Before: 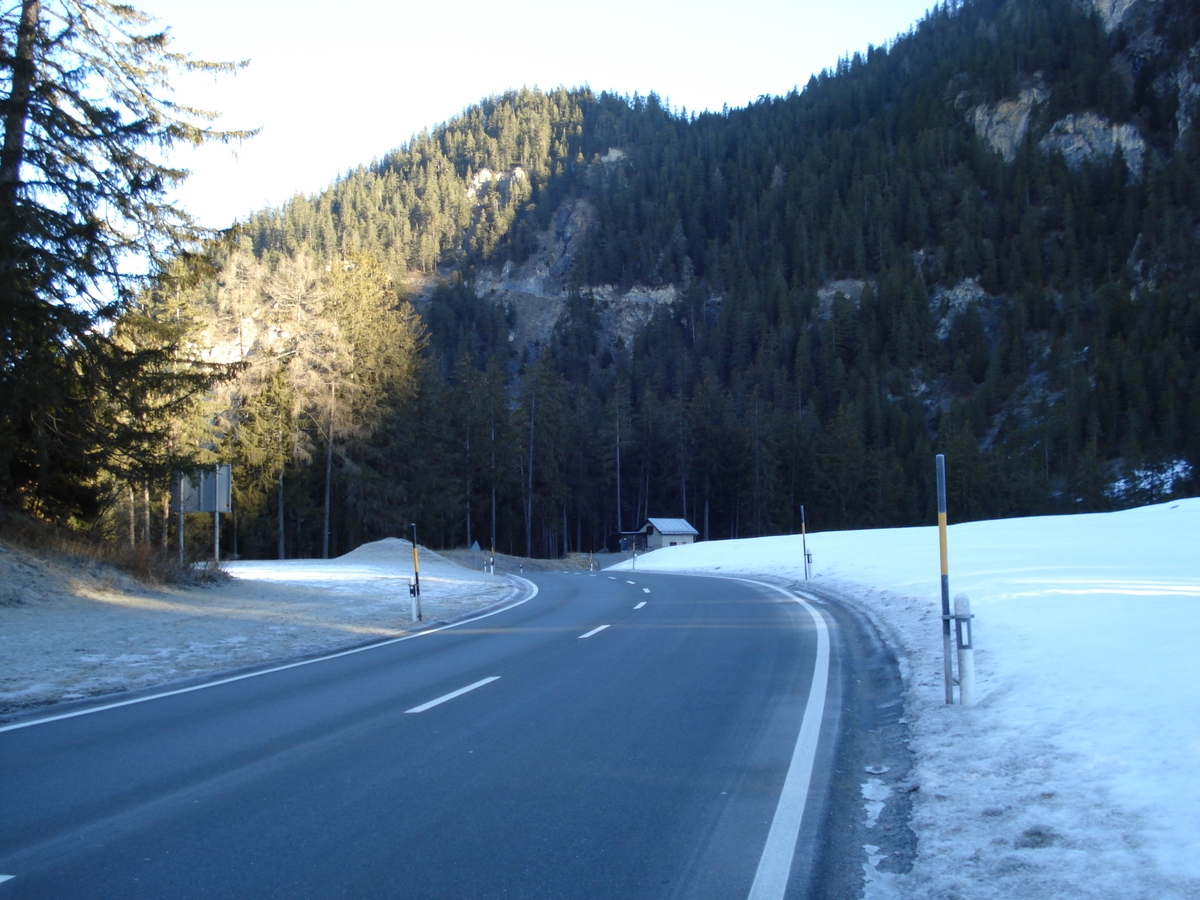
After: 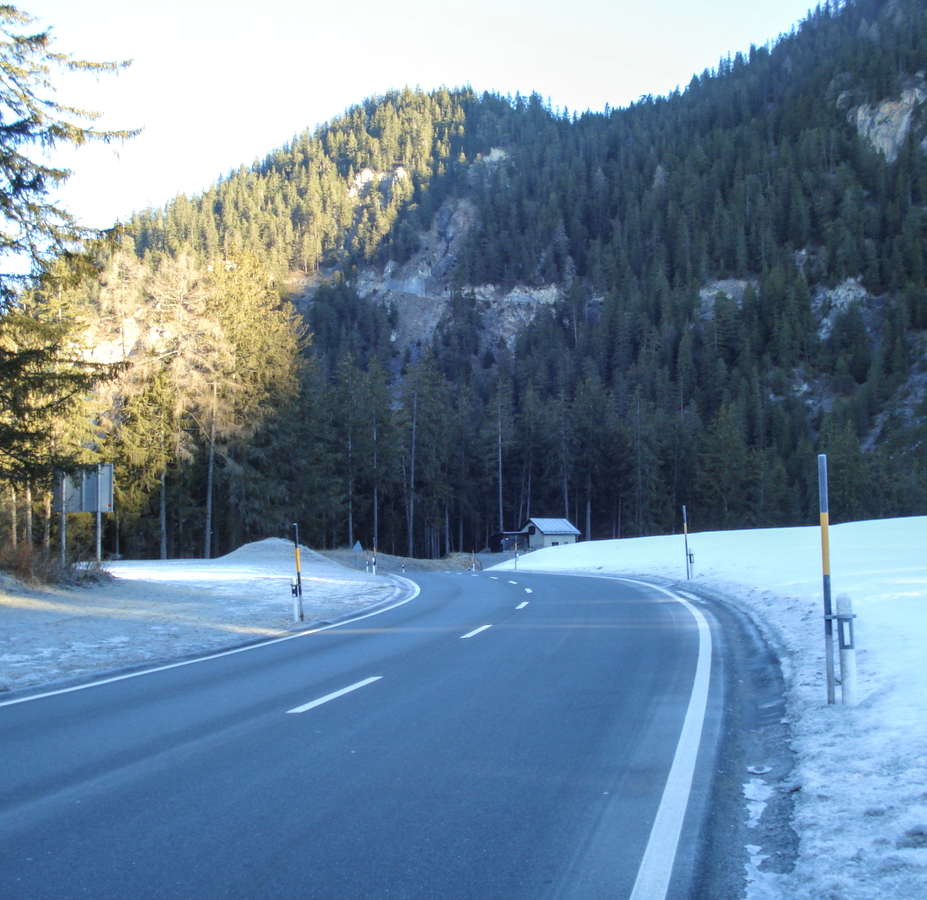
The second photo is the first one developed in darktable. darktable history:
crop: left 9.881%, right 12.804%
velvia: on, module defaults
local contrast: on, module defaults
contrast brightness saturation: brightness 0.145
